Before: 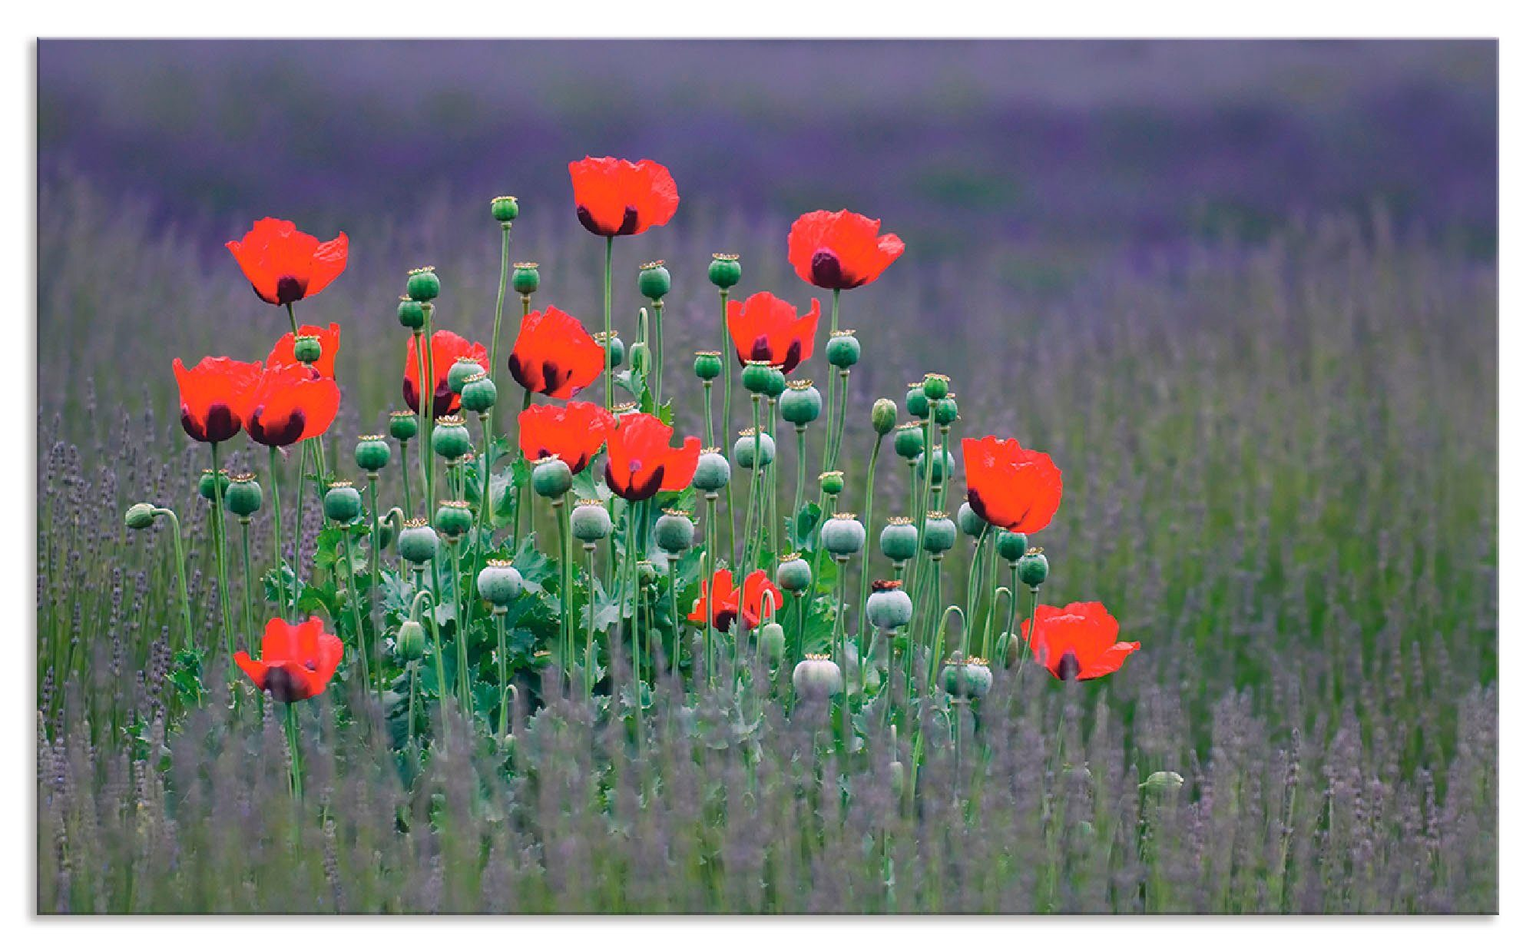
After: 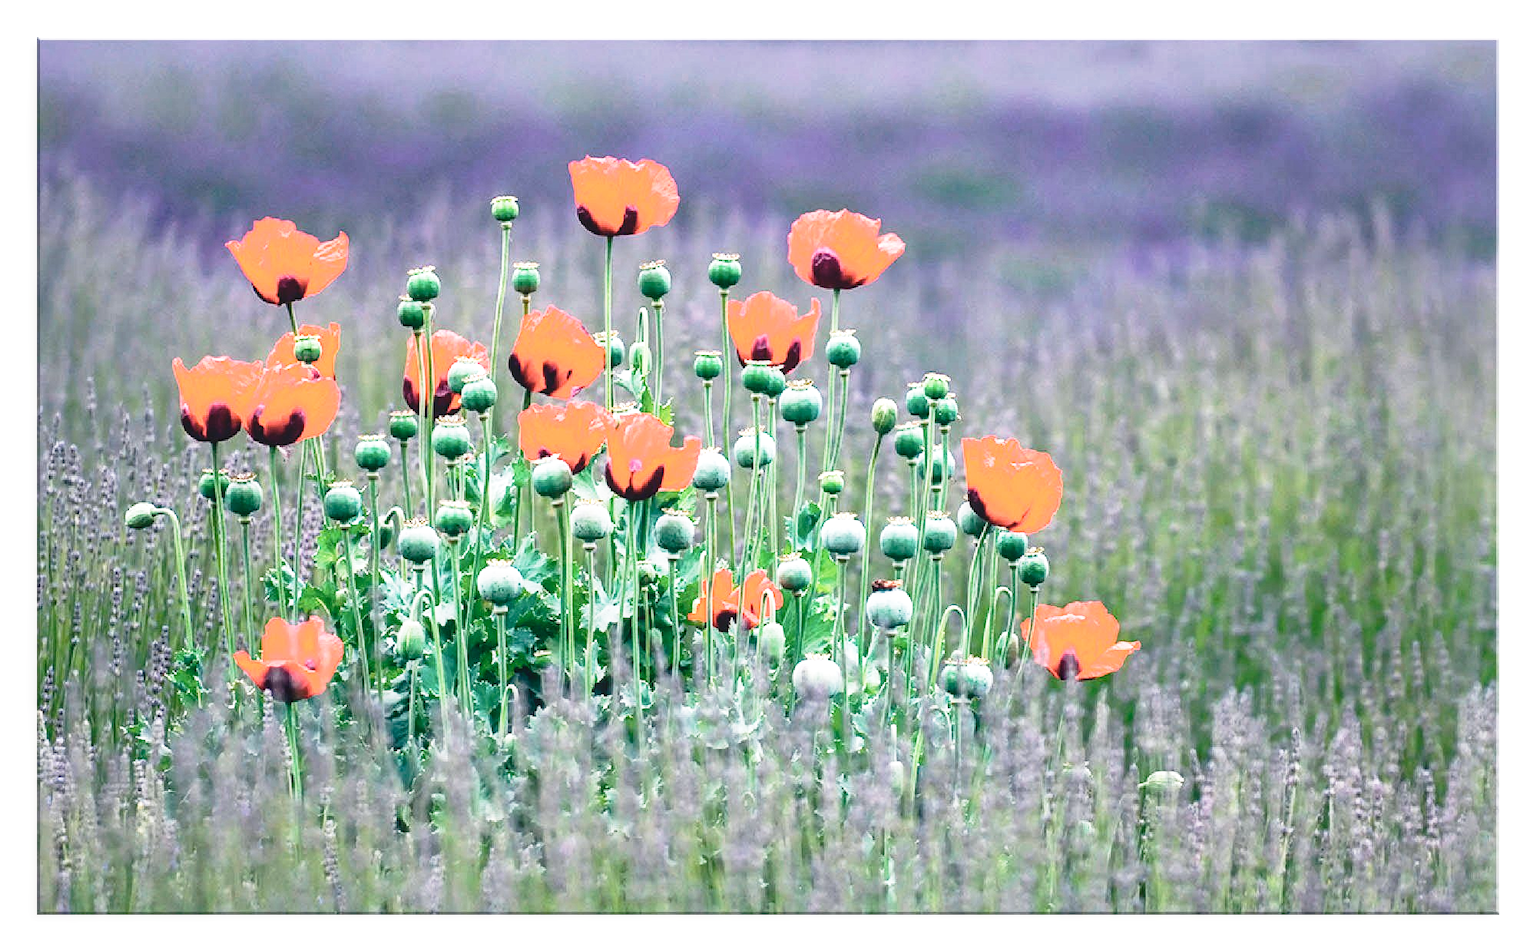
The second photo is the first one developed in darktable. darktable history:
base curve: curves: ch0 [(0, 0) (0.012, 0.01) (0.073, 0.168) (0.31, 0.711) (0.645, 0.957) (1, 1)], preserve colors none
tone equalizer: -8 EV -0.75 EV, -7 EV -0.7 EV, -6 EV -0.6 EV, -5 EV -0.4 EV, -3 EV 0.4 EV, -2 EV 0.6 EV, -1 EV 0.7 EV, +0 EV 0.75 EV, edges refinement/feathering 500, mask exposure compensation -1.57 EV, preserve details no
local contrast: detail 110%
color correction: saturation 0.8
exposure: exposure -0.05 EV
color balance: mode lift, gamma, gain (sRGB), lift [1, 1, 1.022, 1.026]
